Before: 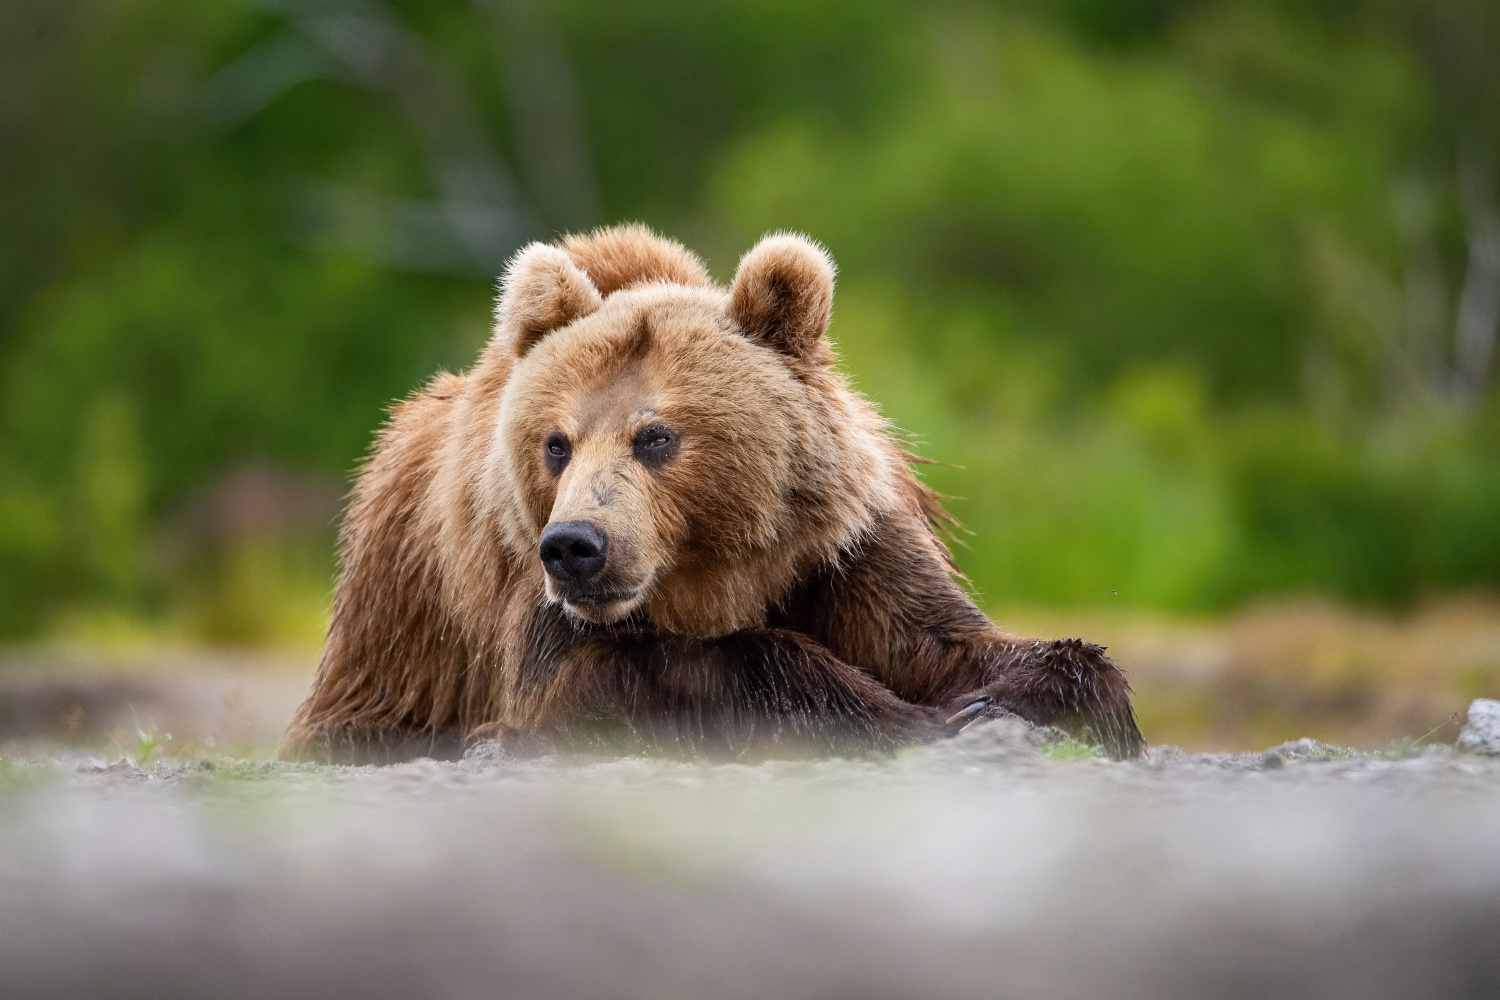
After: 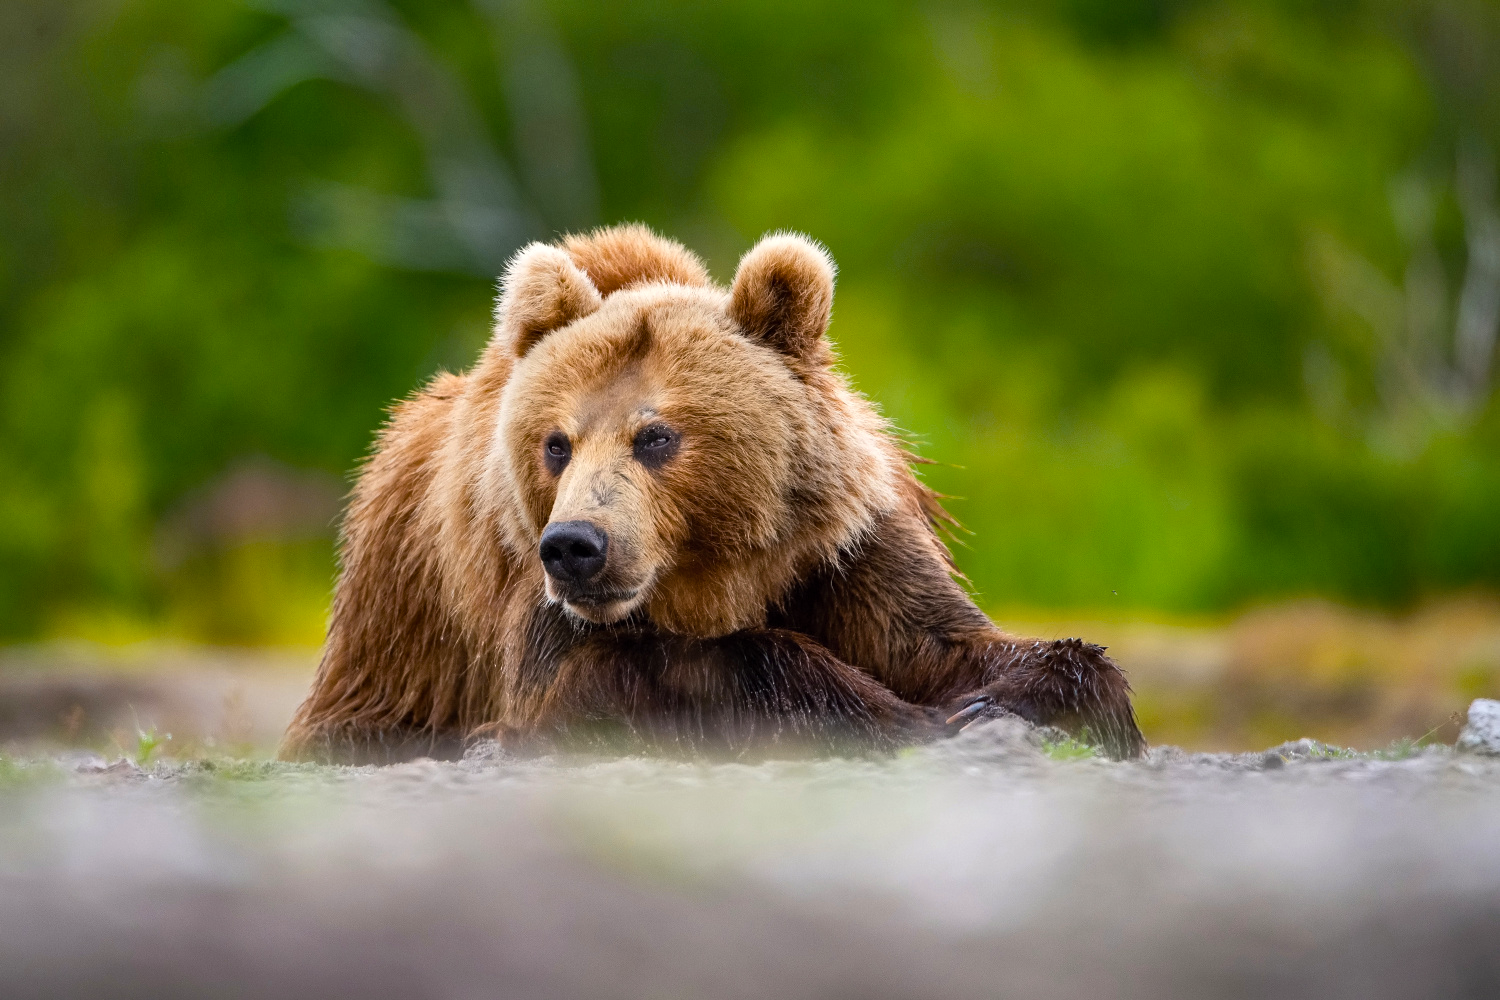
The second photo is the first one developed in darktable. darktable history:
color balance rgb: perceptual saturation grading › global saturation 29.821%, contrast 4.994%
shadows and highlights: radius 101.66, shadows 50.63, highlights -64.96, soften with gaussian
